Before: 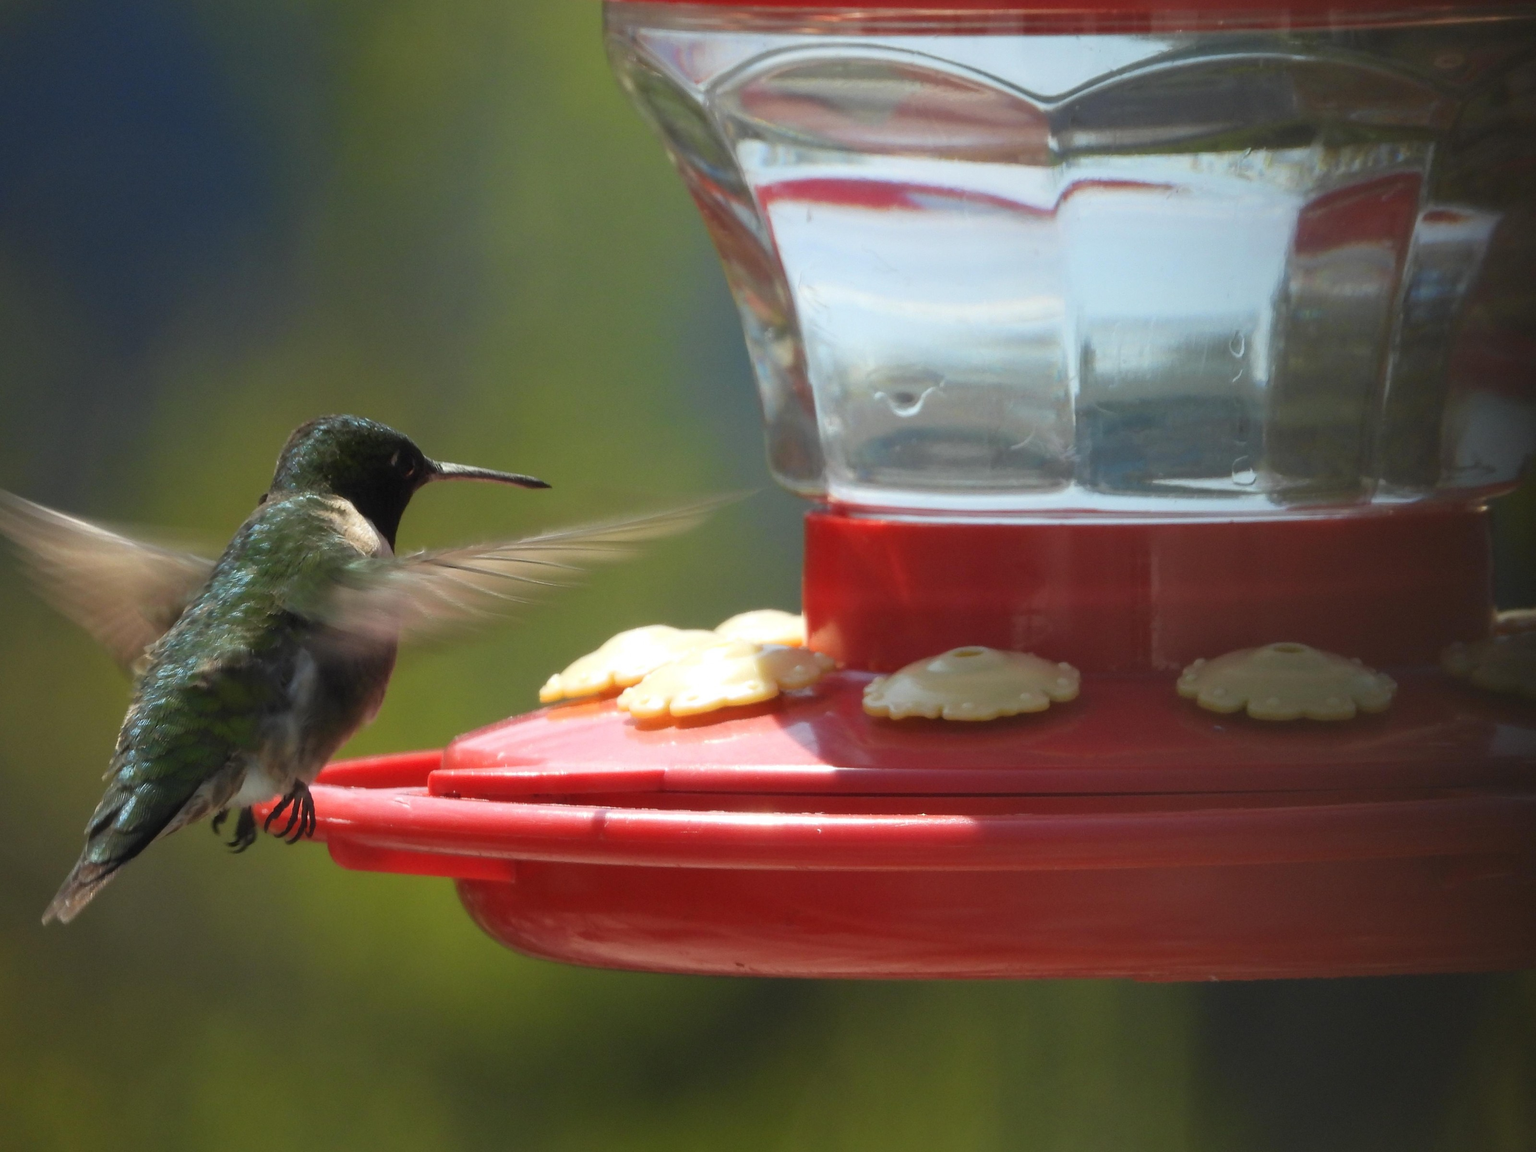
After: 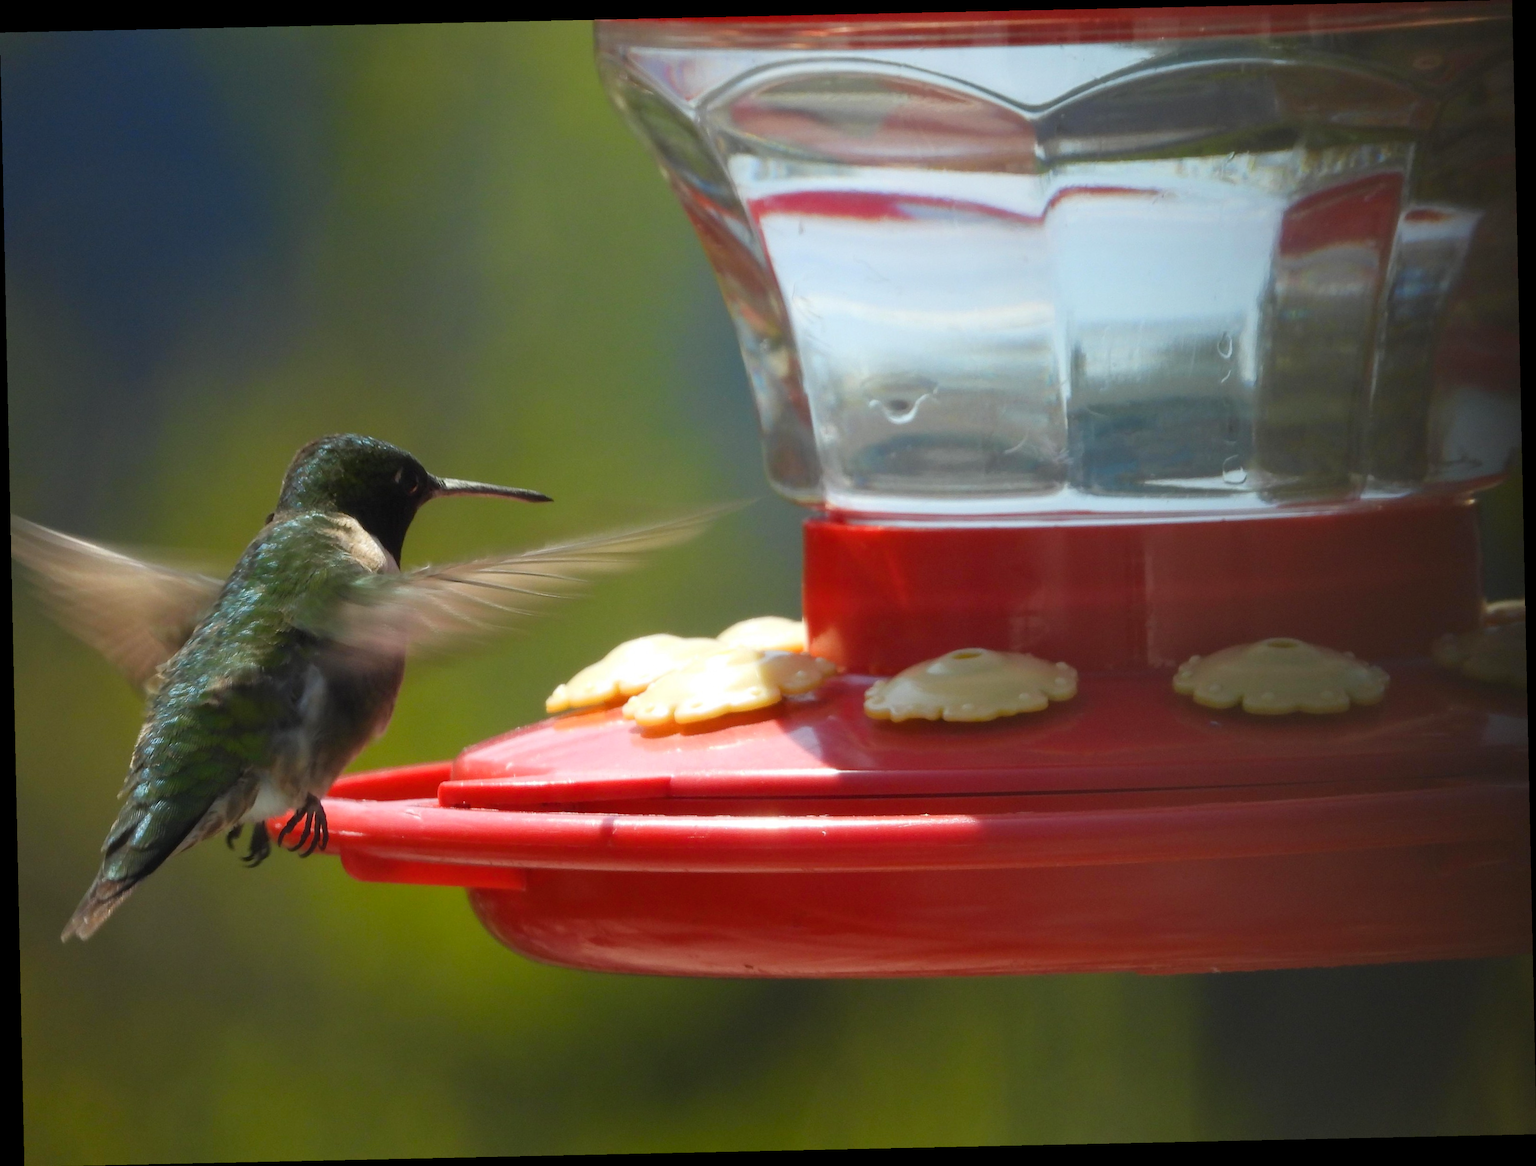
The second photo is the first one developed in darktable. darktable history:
color balance rgb: linear chroma grading › shadows 19.44%, linear chroma grading › highlights 3.42%, linear chroma grading › mid-tones 10.16%
rotate and perspective: rotation -1.24°, automatic cropping off
